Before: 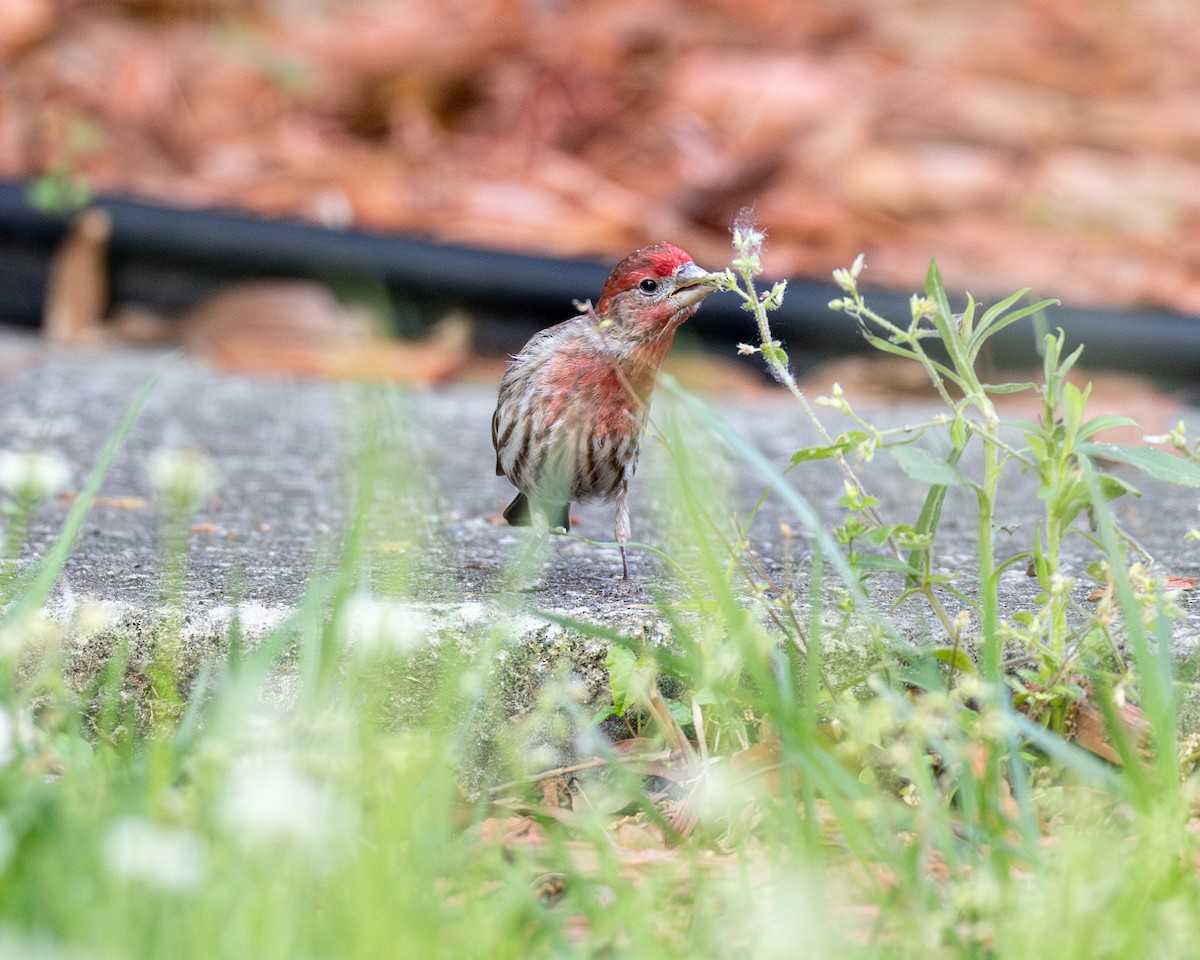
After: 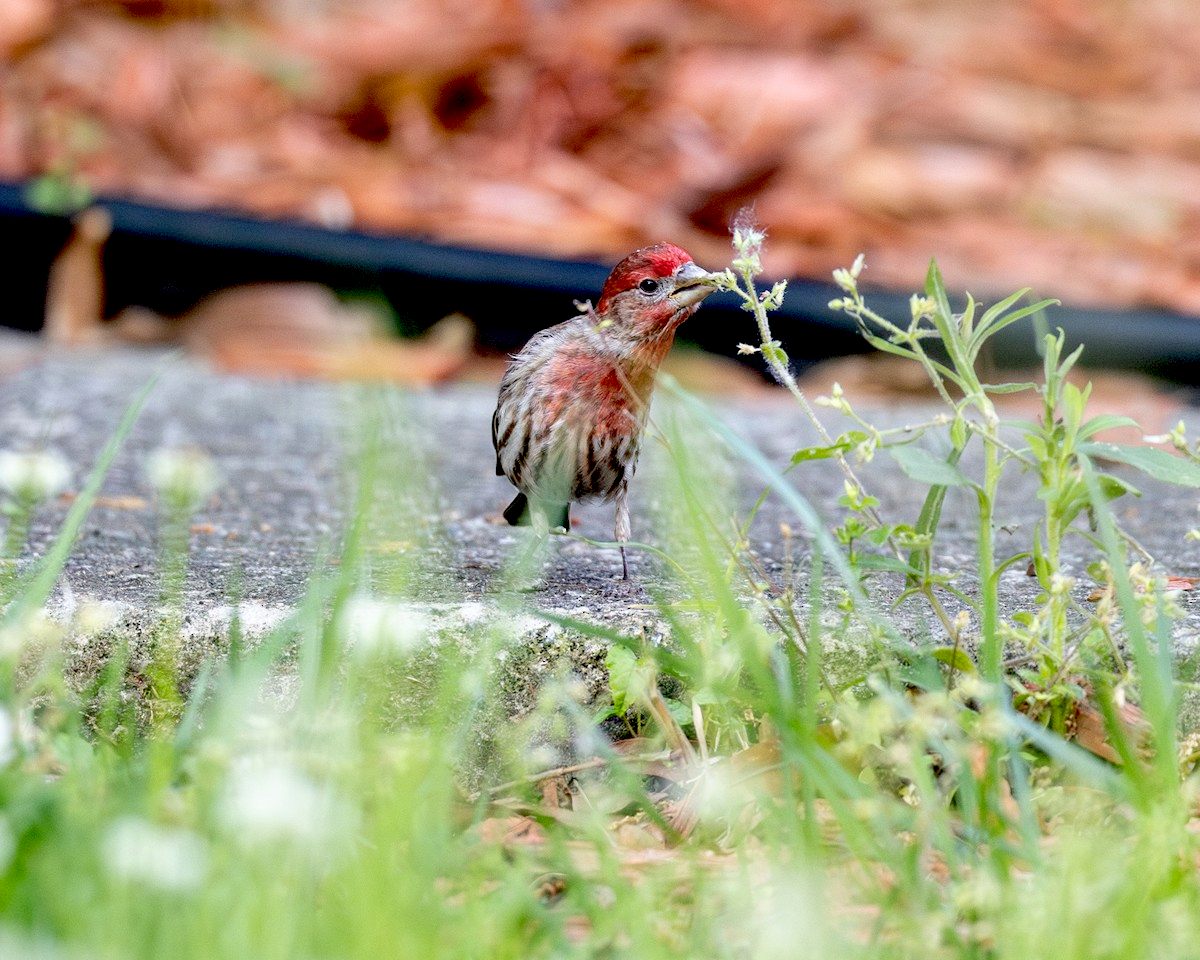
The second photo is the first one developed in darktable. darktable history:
shadows and highlights: shadows 4.1, highlights -17.6, soften with gaussian
exposure: black level correction 0.047, exposure 0.013 EV, compensate highlight preservation false
